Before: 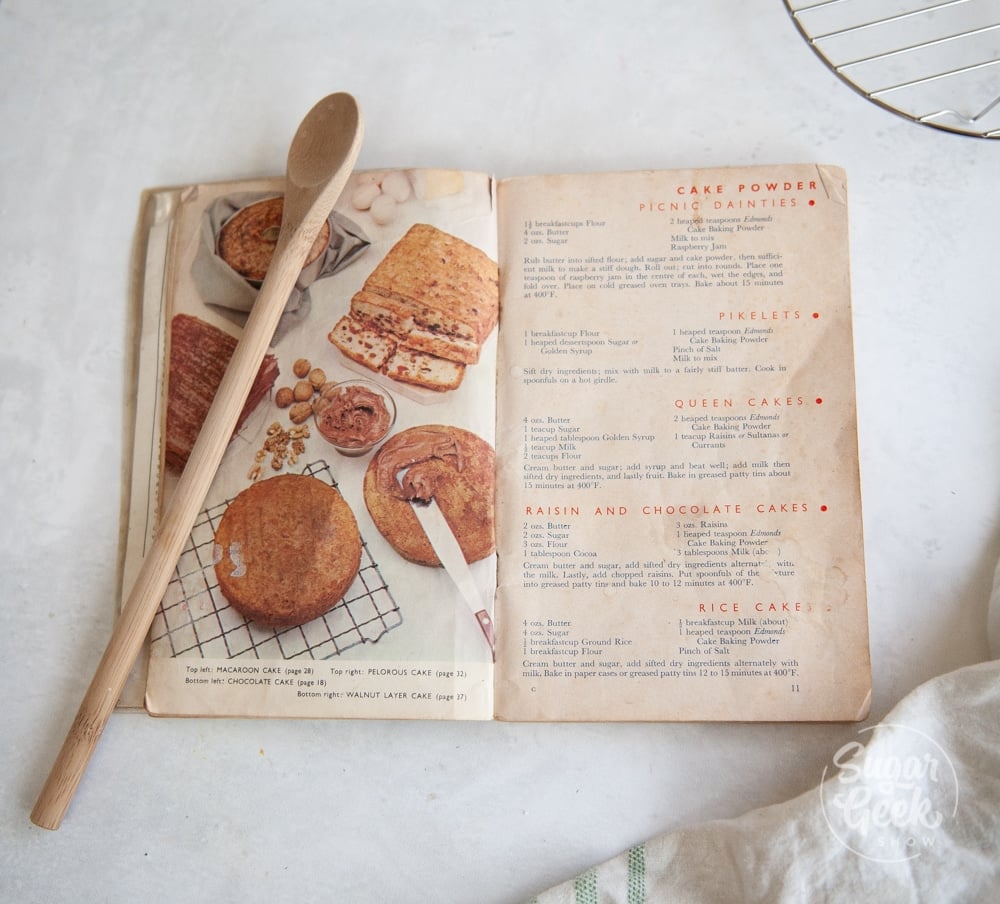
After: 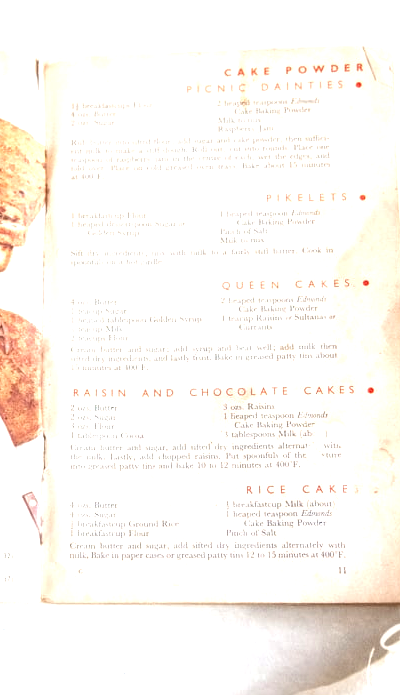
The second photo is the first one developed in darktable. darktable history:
local contrast: on, module defaults
exposure: black level correction 0, exposure 1.098 EV, compensate highlight preservation false
crop: left 45.354%, top 13.056%, right 14.175%, bottom 9.96%
shadows and highlights: shadows 43.19, highlights 7.89
